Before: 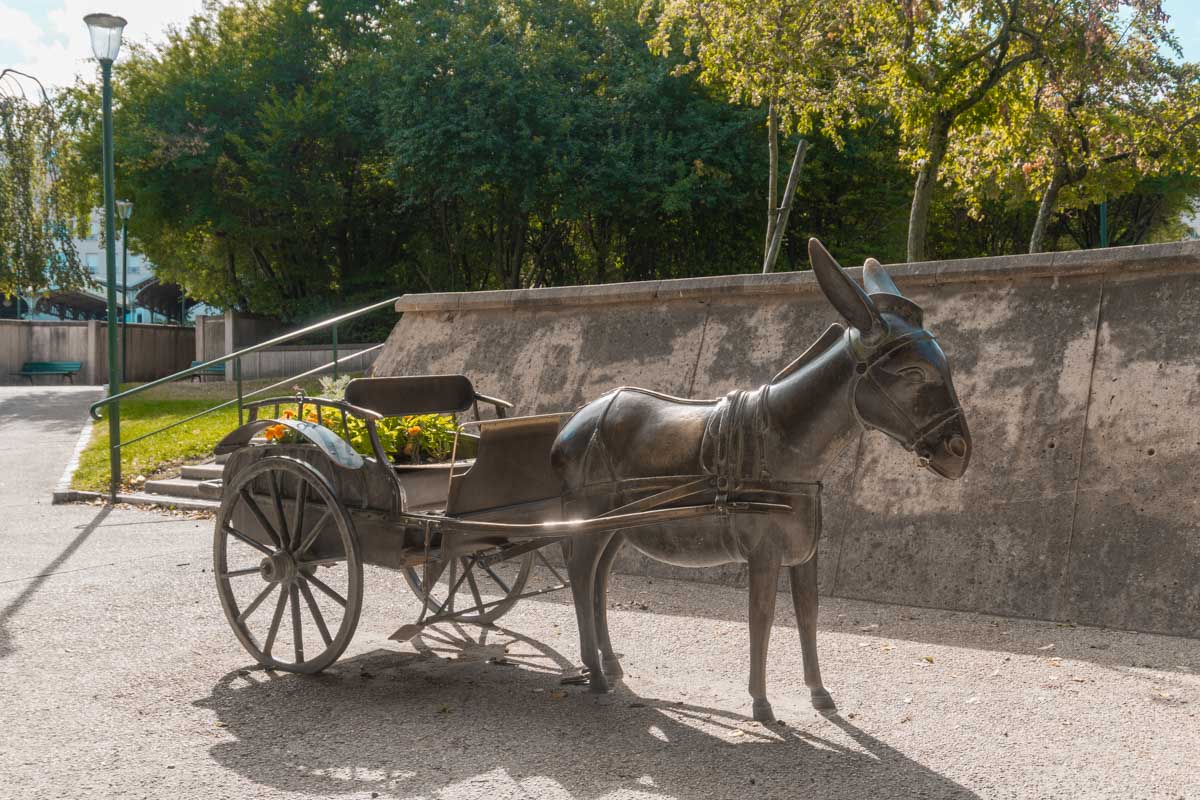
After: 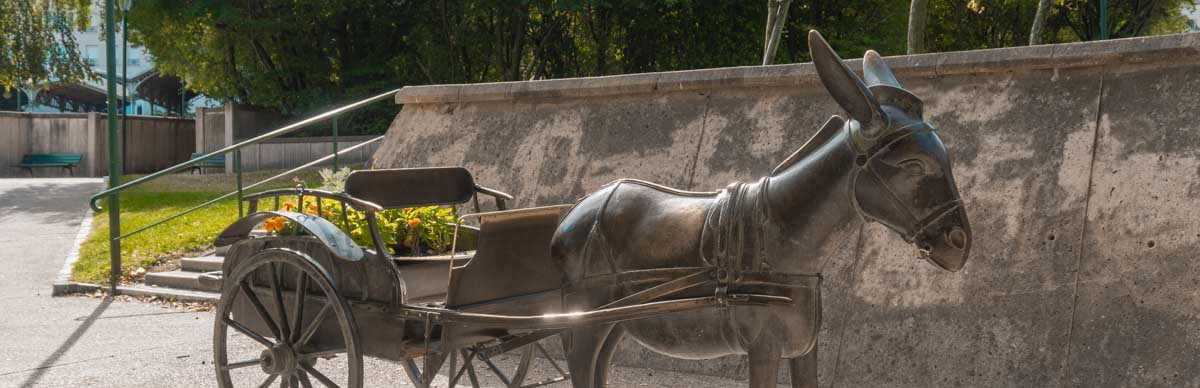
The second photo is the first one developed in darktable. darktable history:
crop and rotate: top 26.219%, bottom 25.199%
